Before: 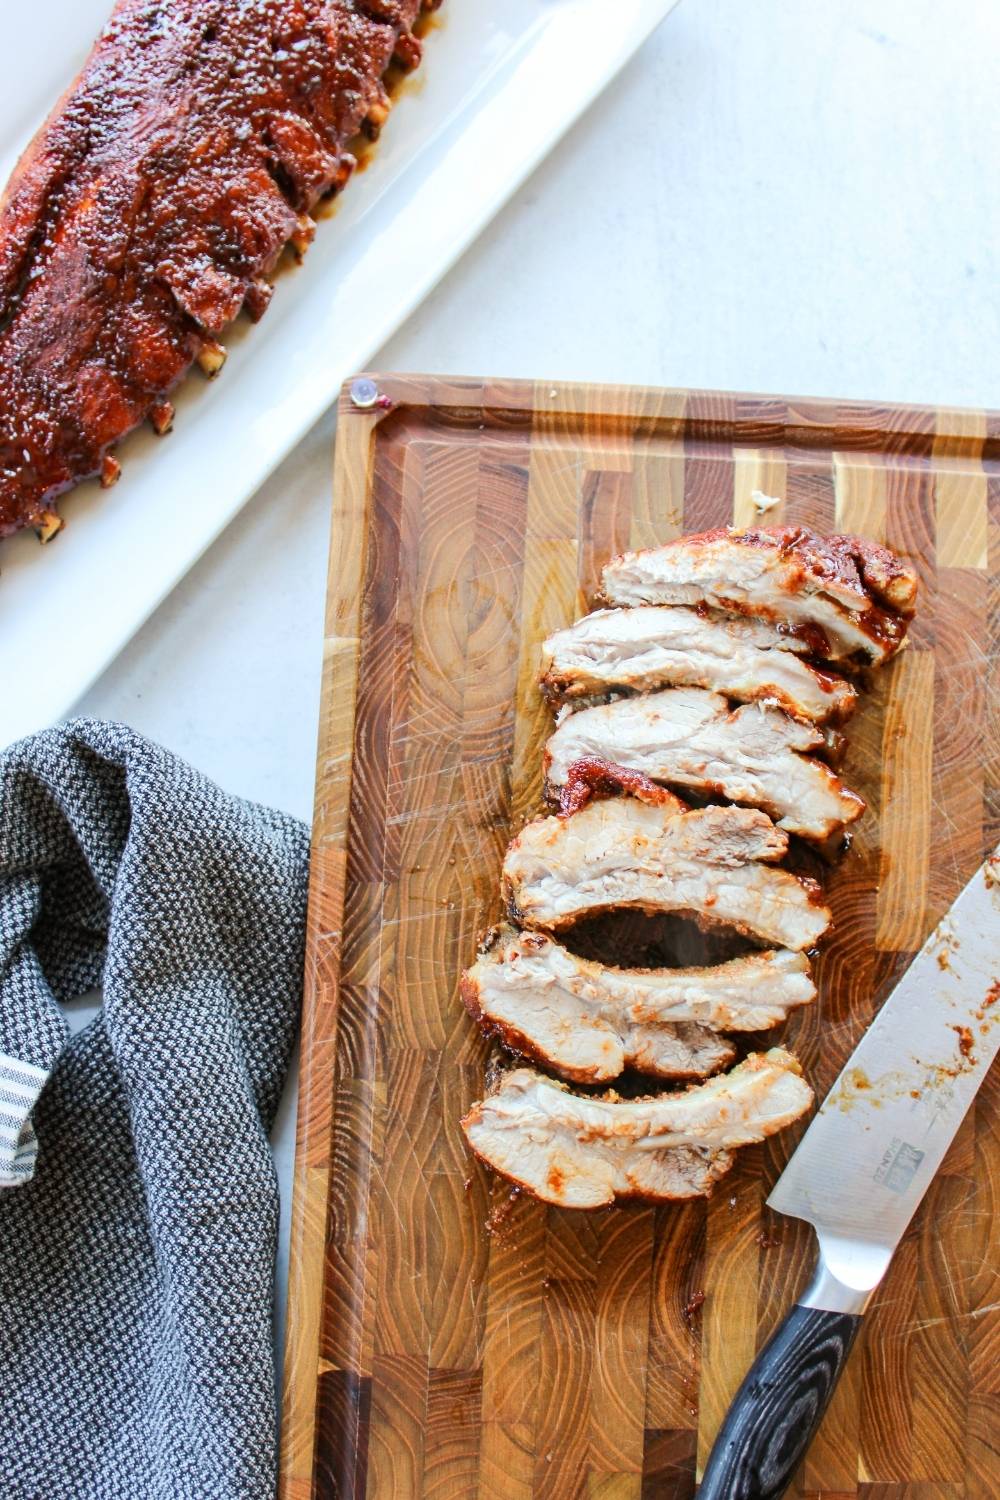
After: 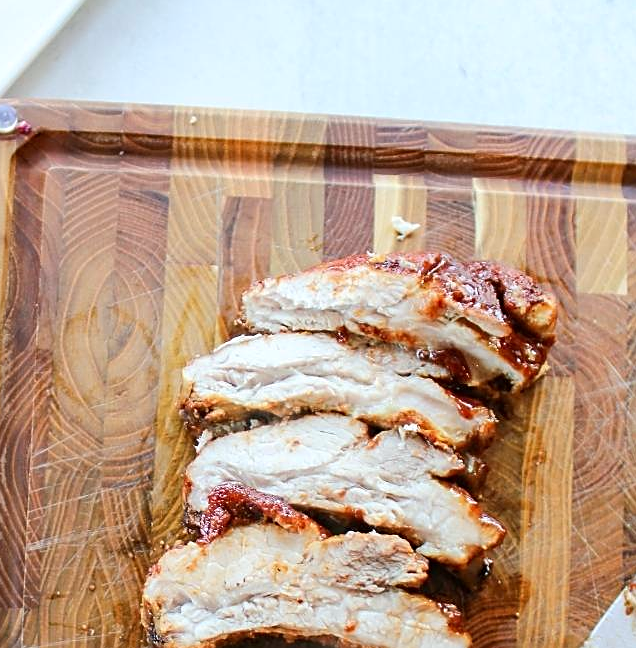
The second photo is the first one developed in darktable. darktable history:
crop: left 36.005%, top 18.293%, right 0.31%, bottom 38.444%
white balance: red 0.982, blue 1.018
sharpen: on, module defaults
